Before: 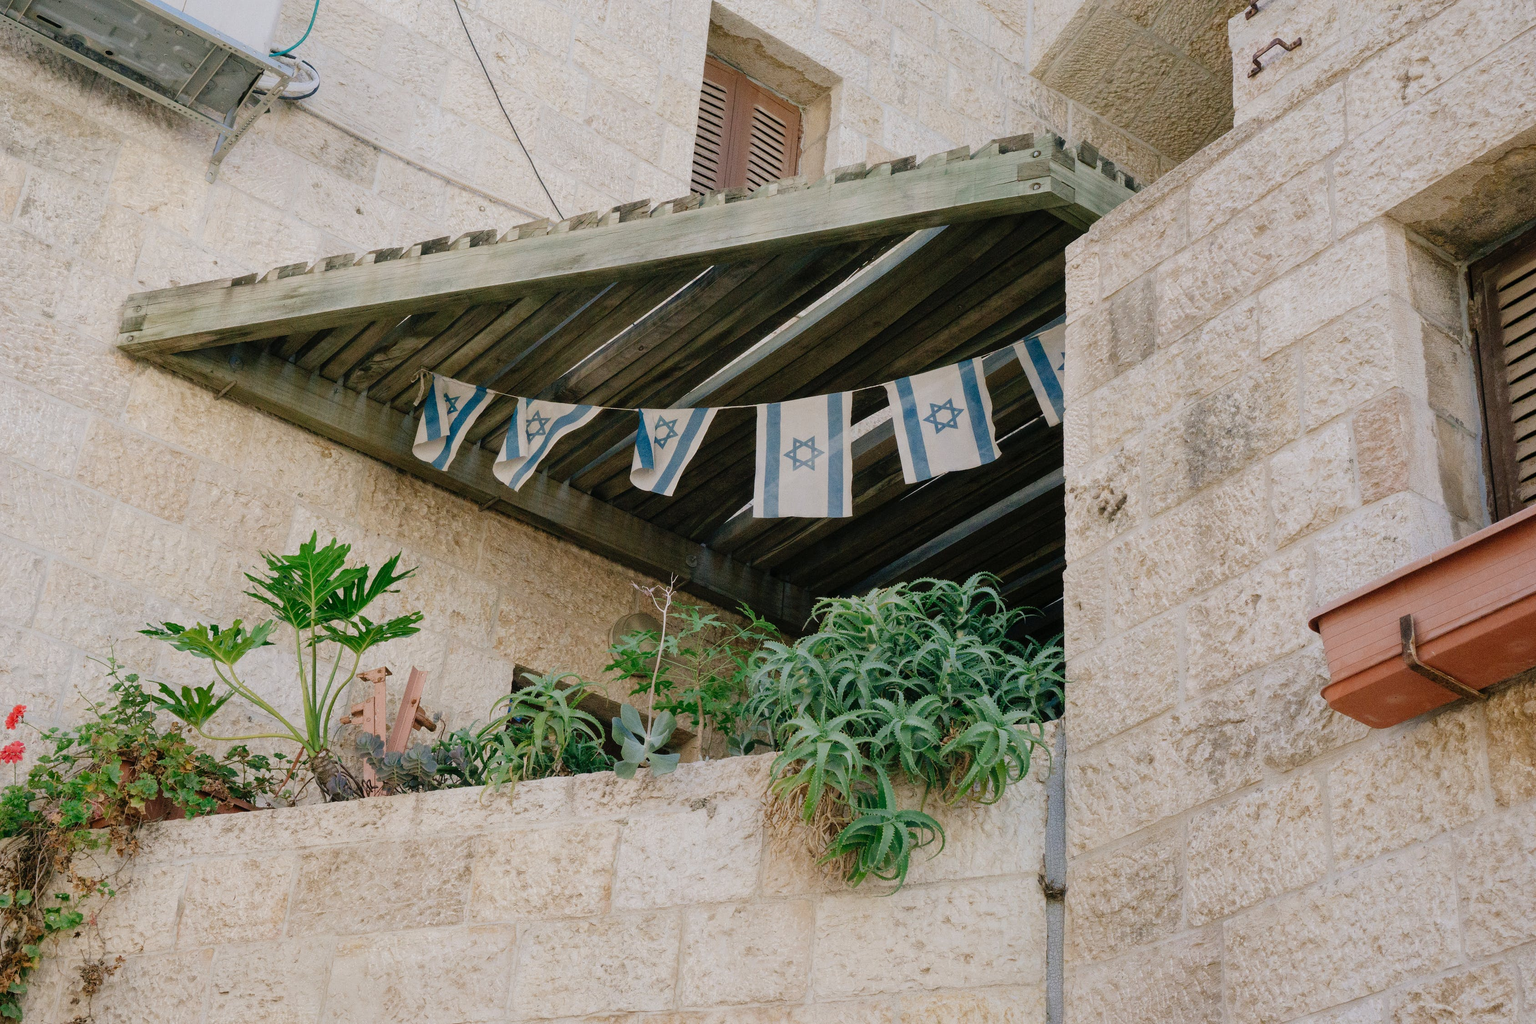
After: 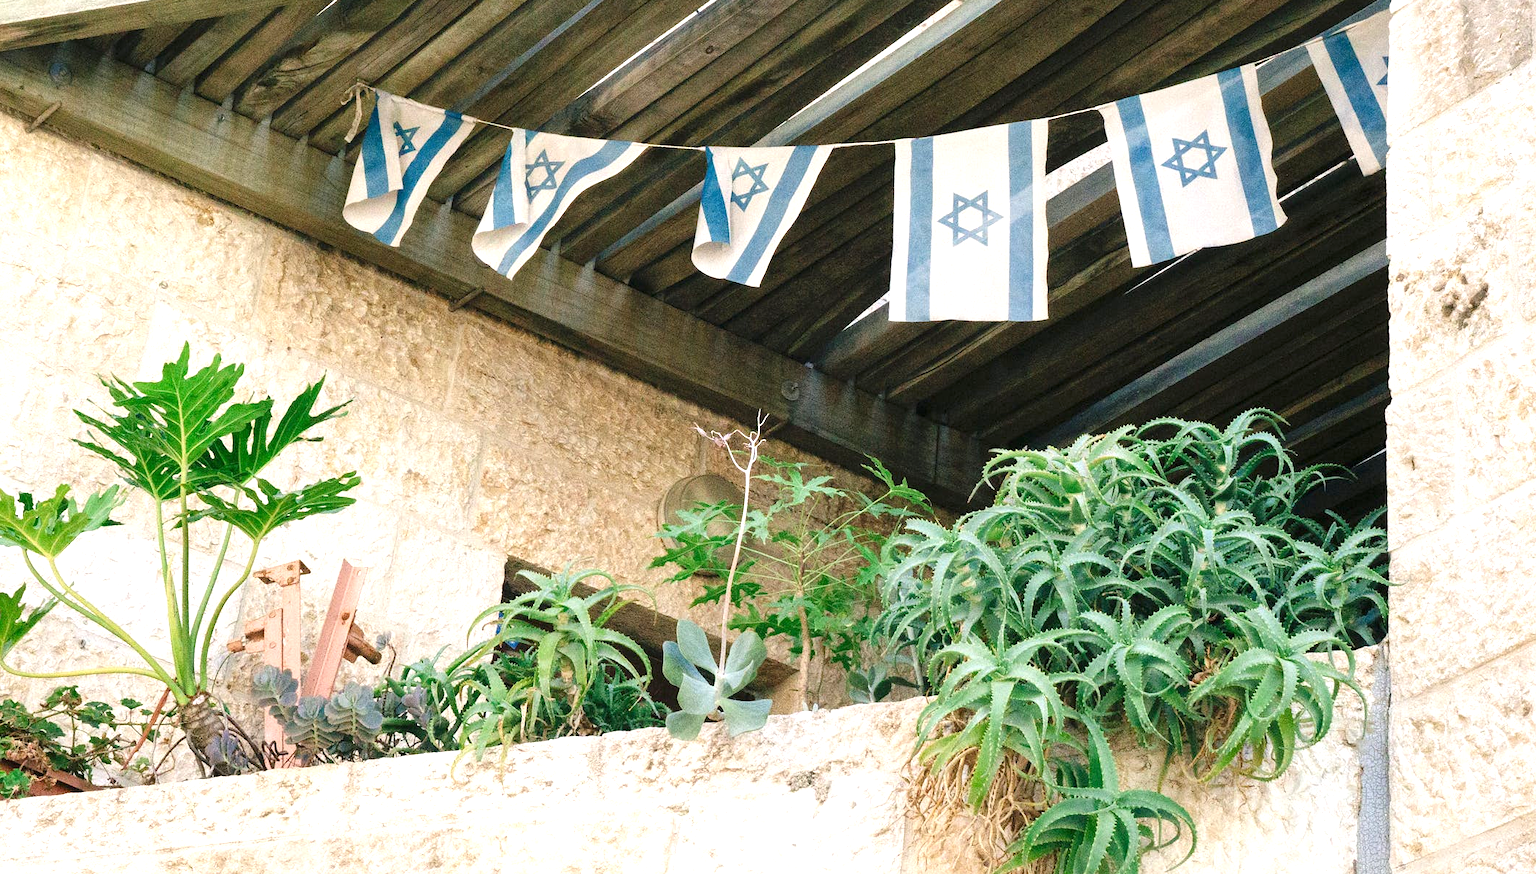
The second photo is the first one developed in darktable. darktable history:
exposure: exposure 1.274 EV, compensate exposure bias true, compensate highlight preservation false
crop: left 12.936%, top 30.979%, right 24.65%, bottom 15.689%
